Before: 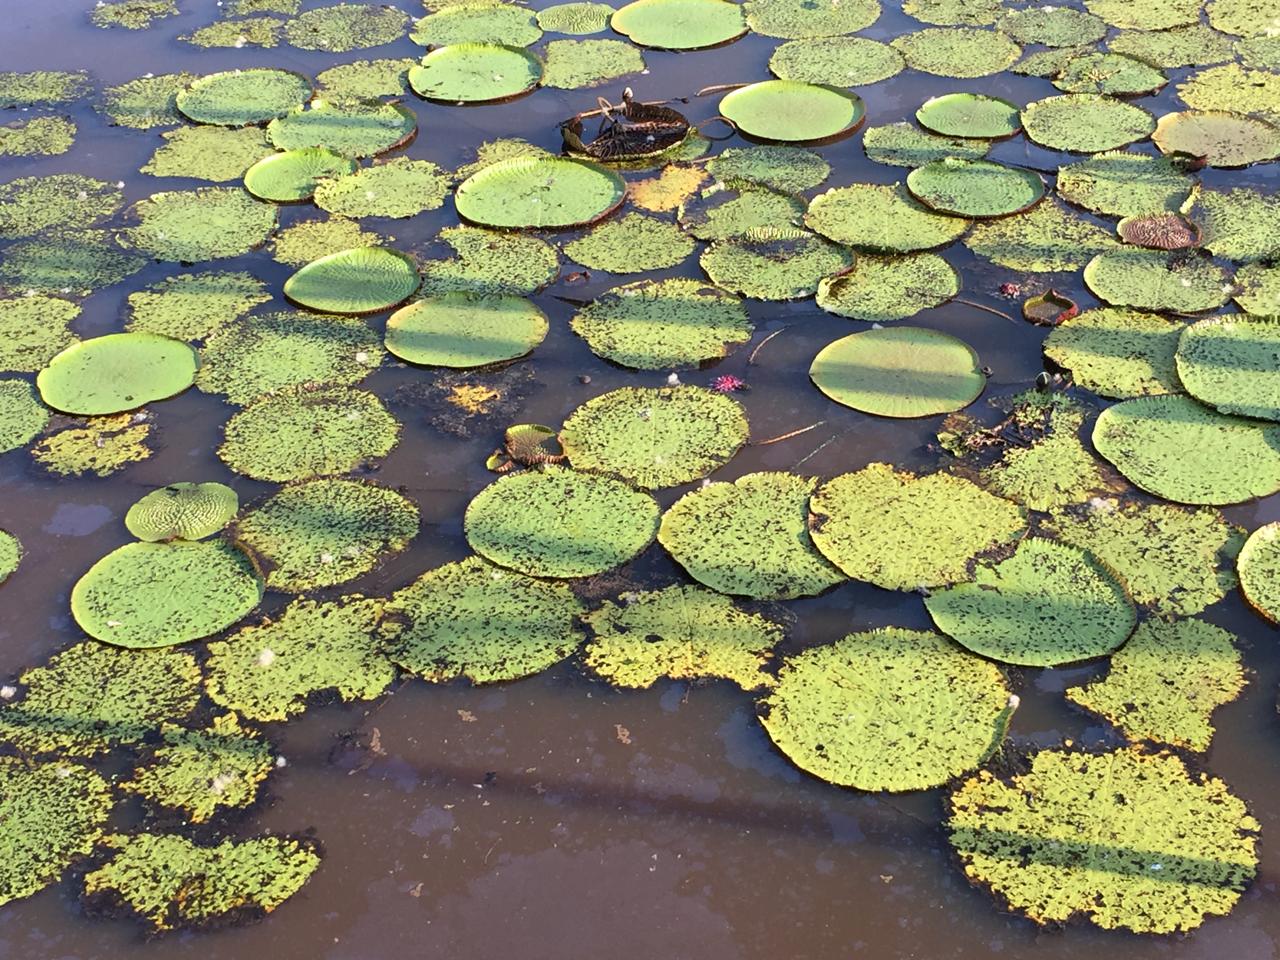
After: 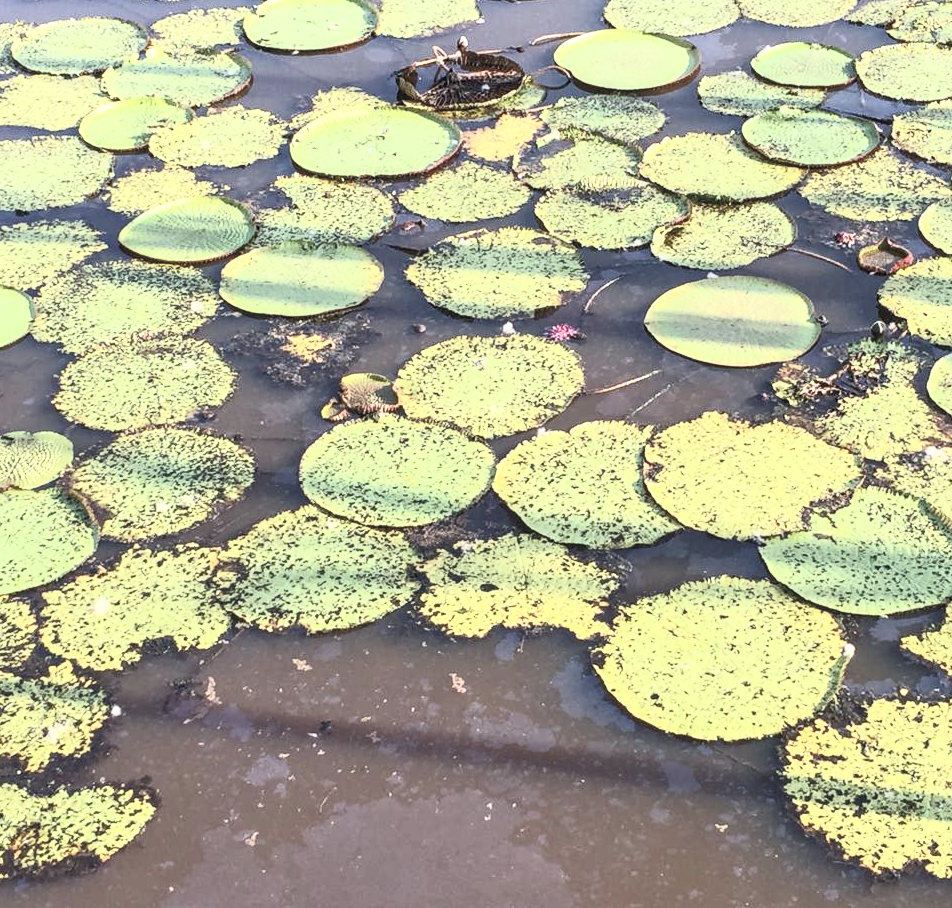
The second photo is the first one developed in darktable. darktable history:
crop and rotate: left 12.953%, top 5.351%, right 12.602%
exposure: compensate exposure bias true, compensate highlight preservation false
contrast brightness saturation: contrast 0.435, brightness 0.546, saturation -0.182
local contrast: on, module defaults
